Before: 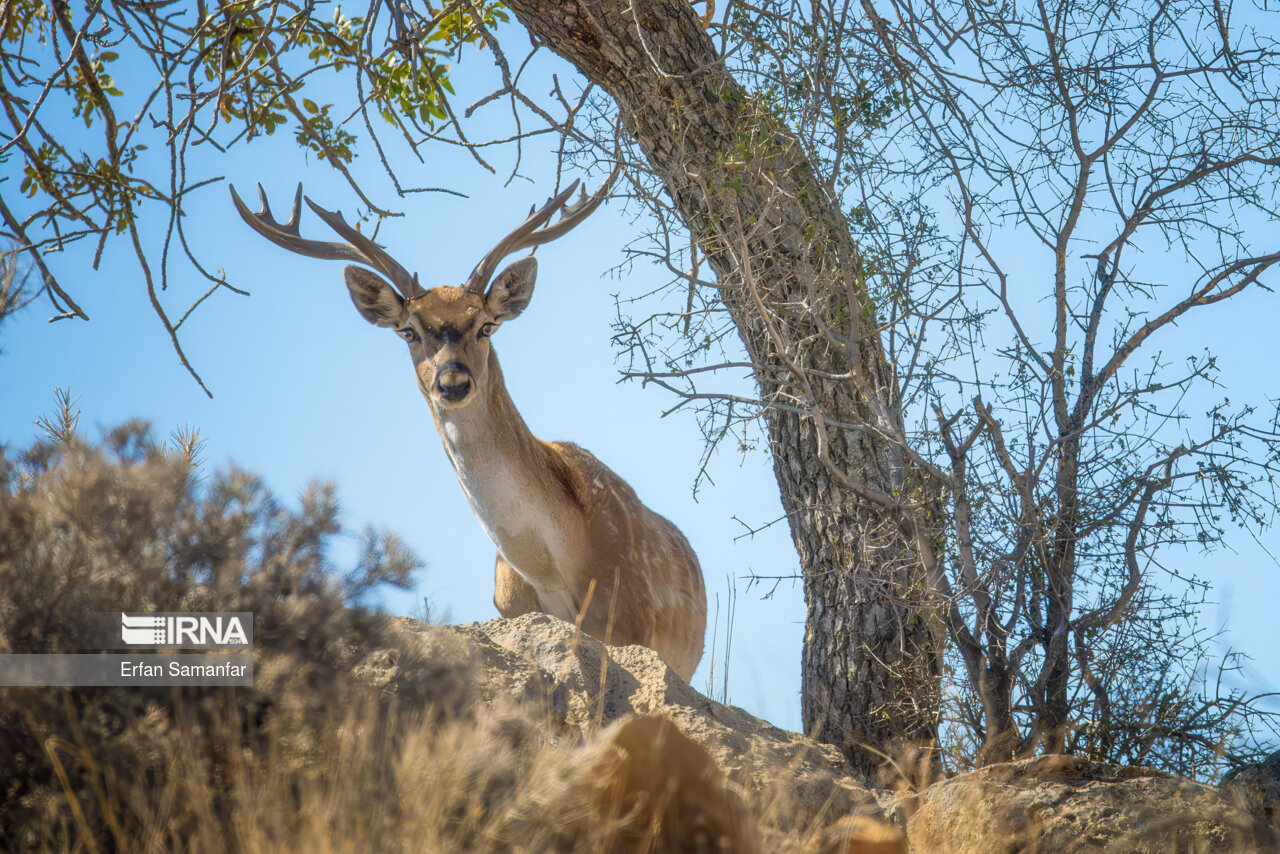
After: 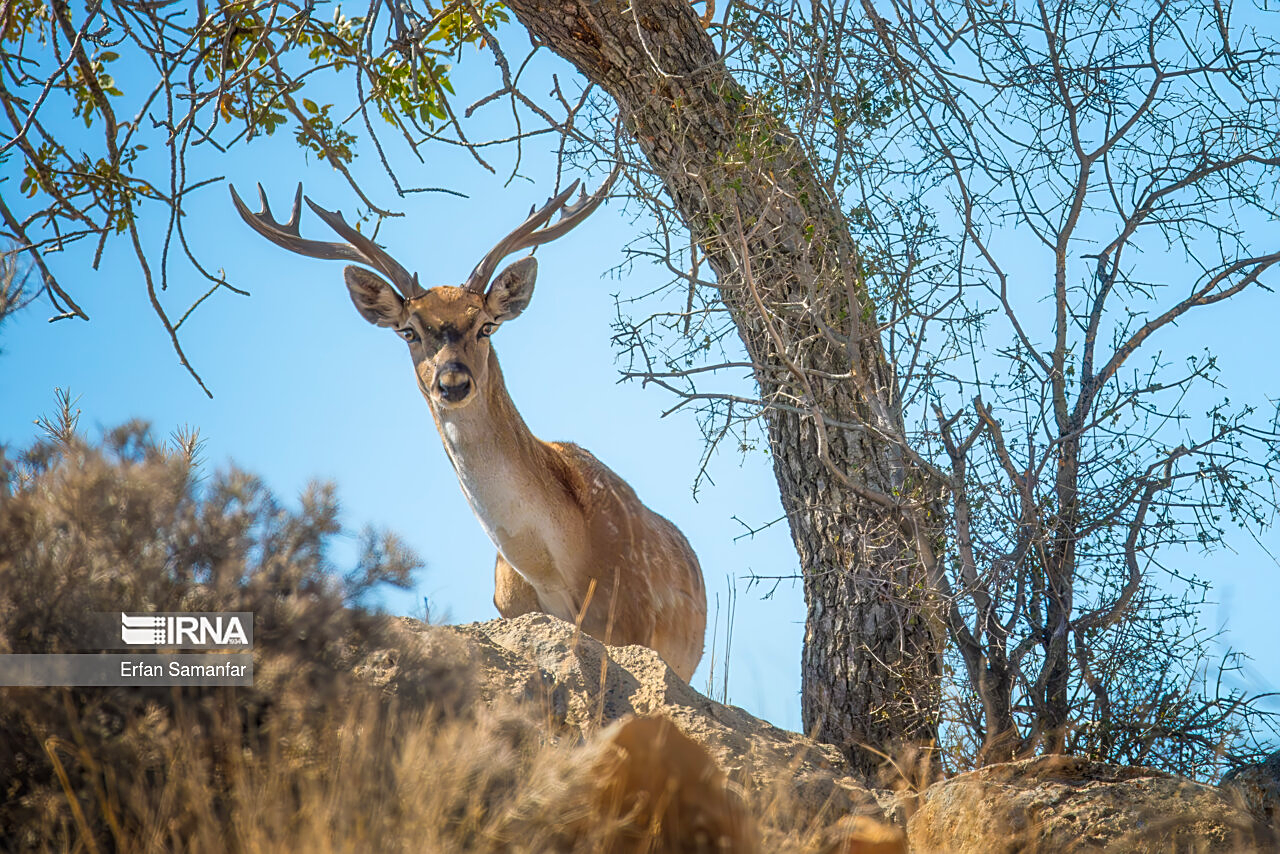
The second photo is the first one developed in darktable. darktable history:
sharpen: amount 0.499
tone curve: preserve colors none
